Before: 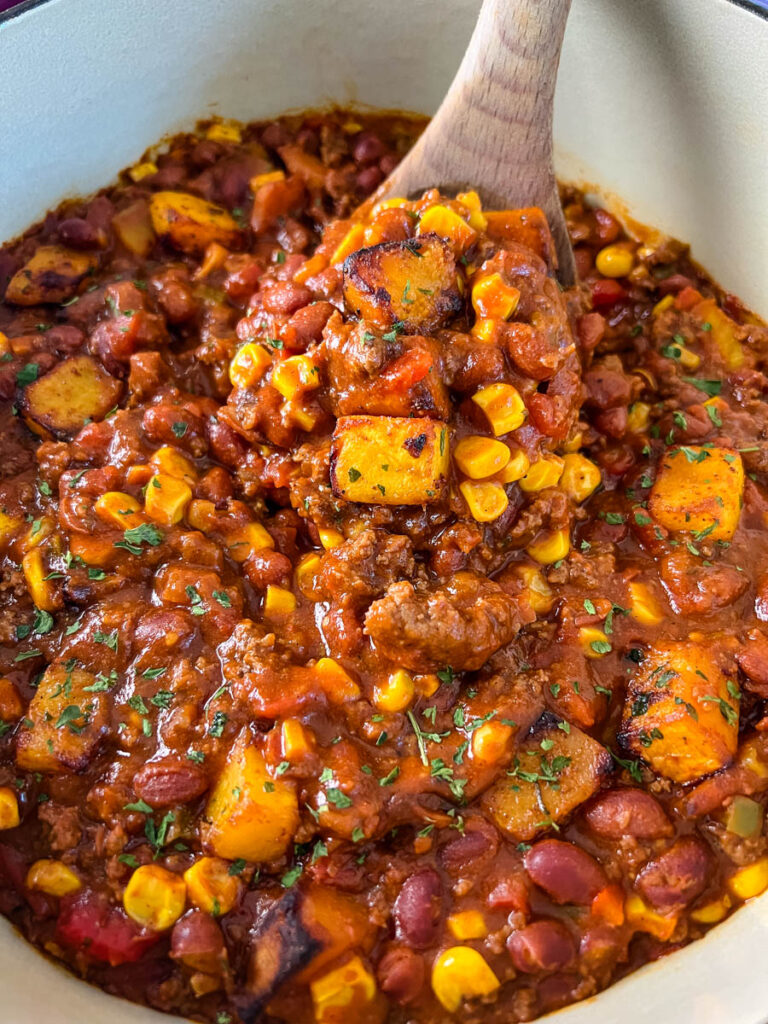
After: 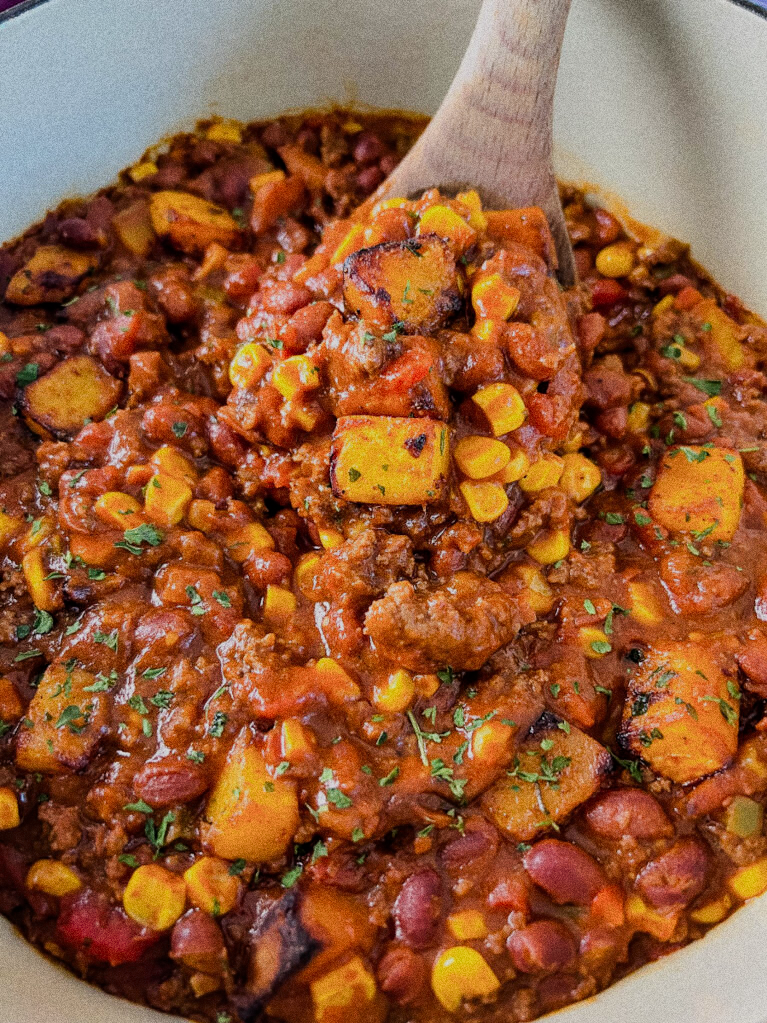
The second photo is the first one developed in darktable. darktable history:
grain: coarseness 0.09 ISO, strength 40%
filmic rgb: black relative exposure -7.65 EV, white relative exposure 4.56 EV, hardness 3.61
crop and rotate: left 0.126%
